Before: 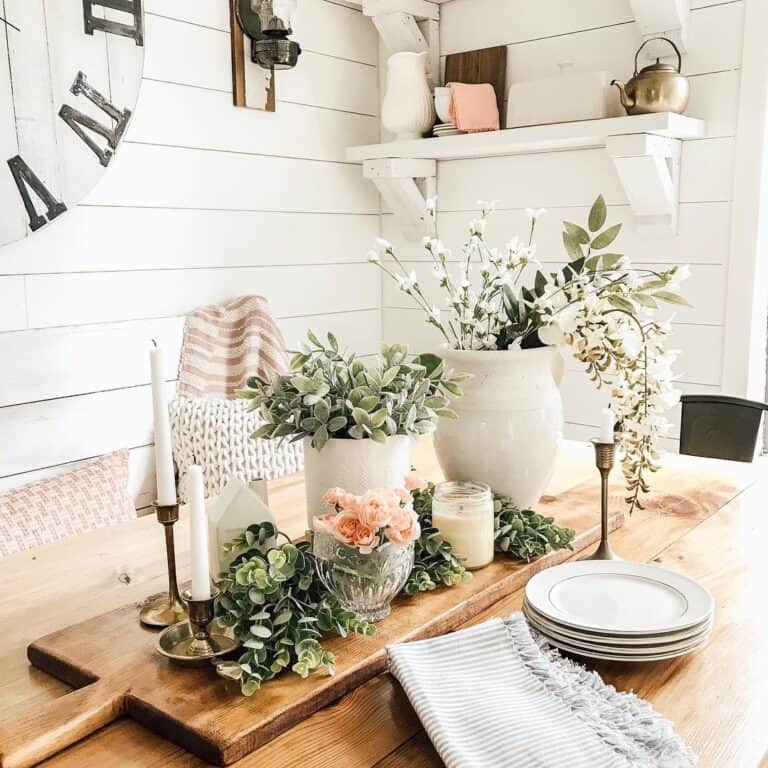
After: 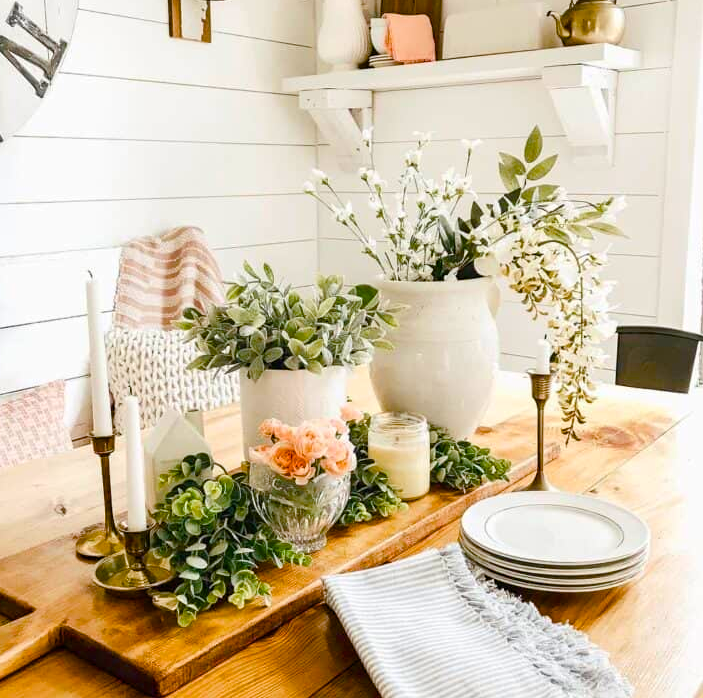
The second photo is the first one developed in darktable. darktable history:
crop and rotate: left 8.375%, top 8.989%
color balance rgb: linear chroma grading › global chroma 42.257%, perceptual saturation grading › global saturation 20%, perceptual saturation grading › highlights -25.259%, perceptual saturation grading › shadows 49.317%, global vibrance 9.723%
